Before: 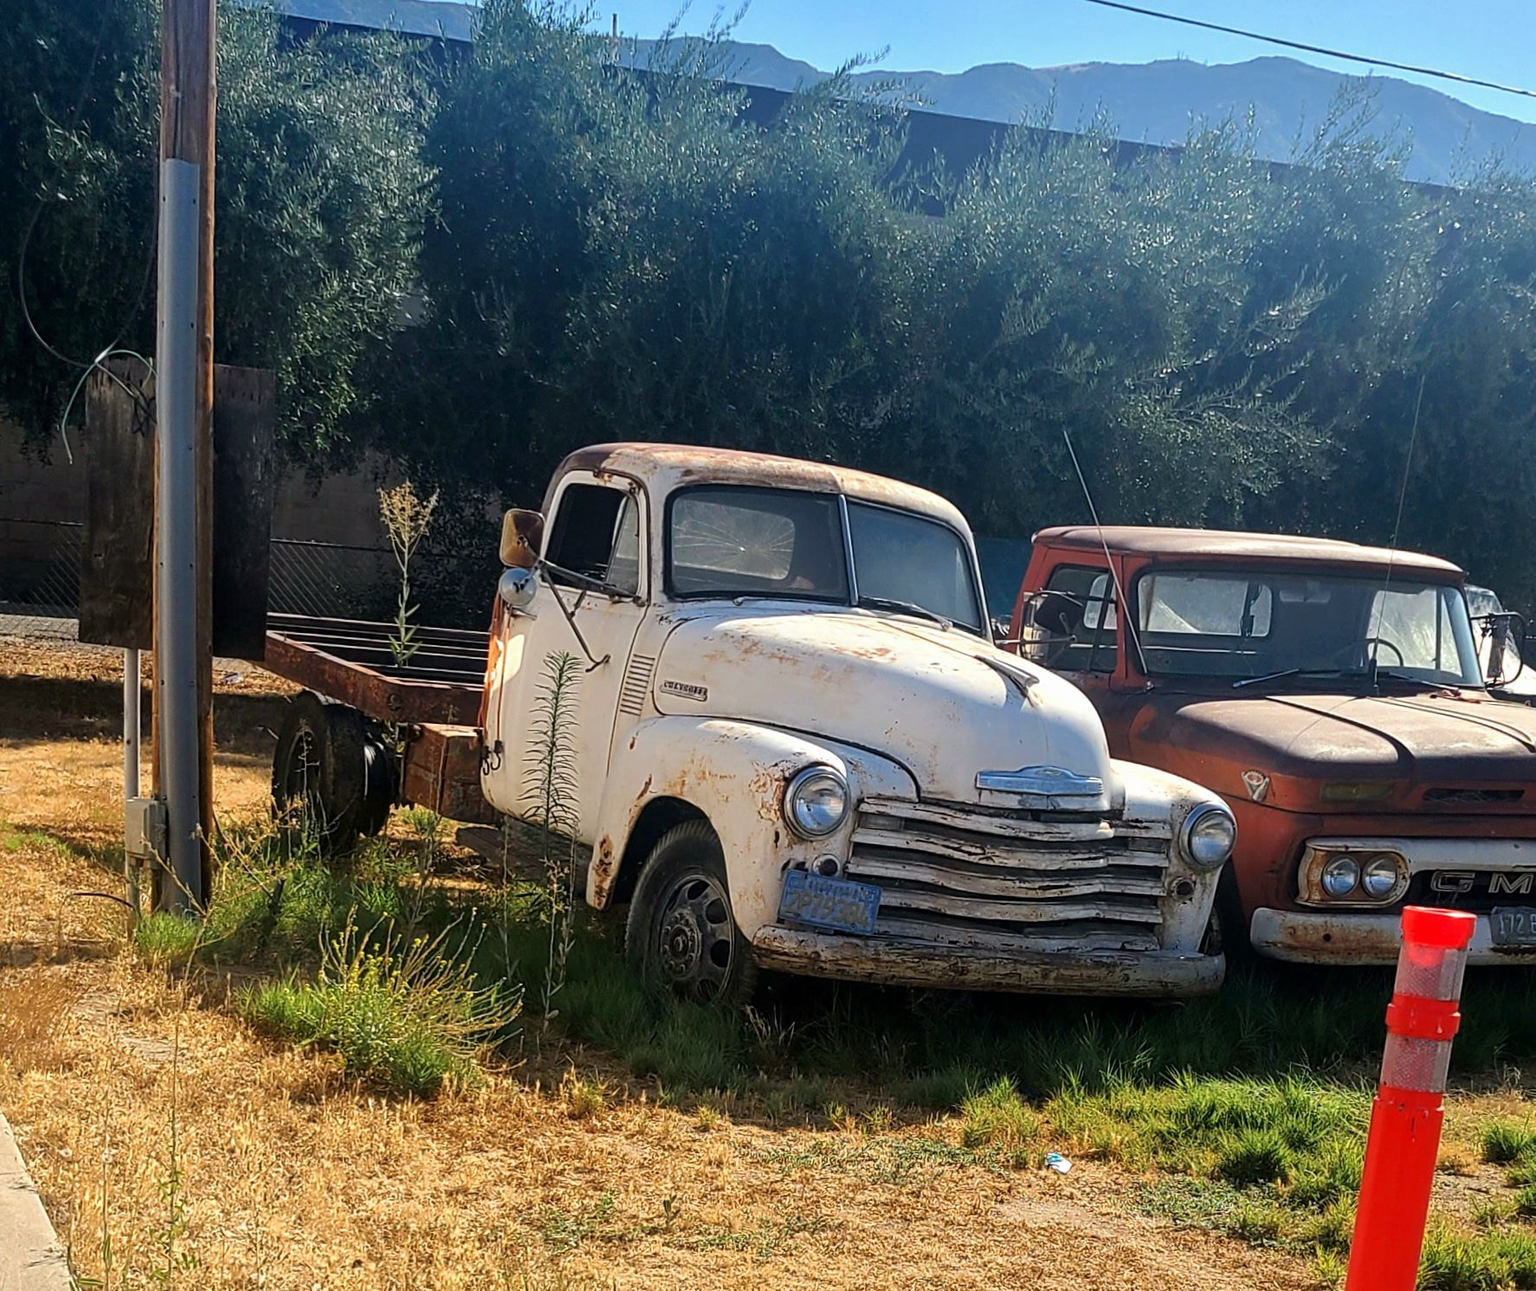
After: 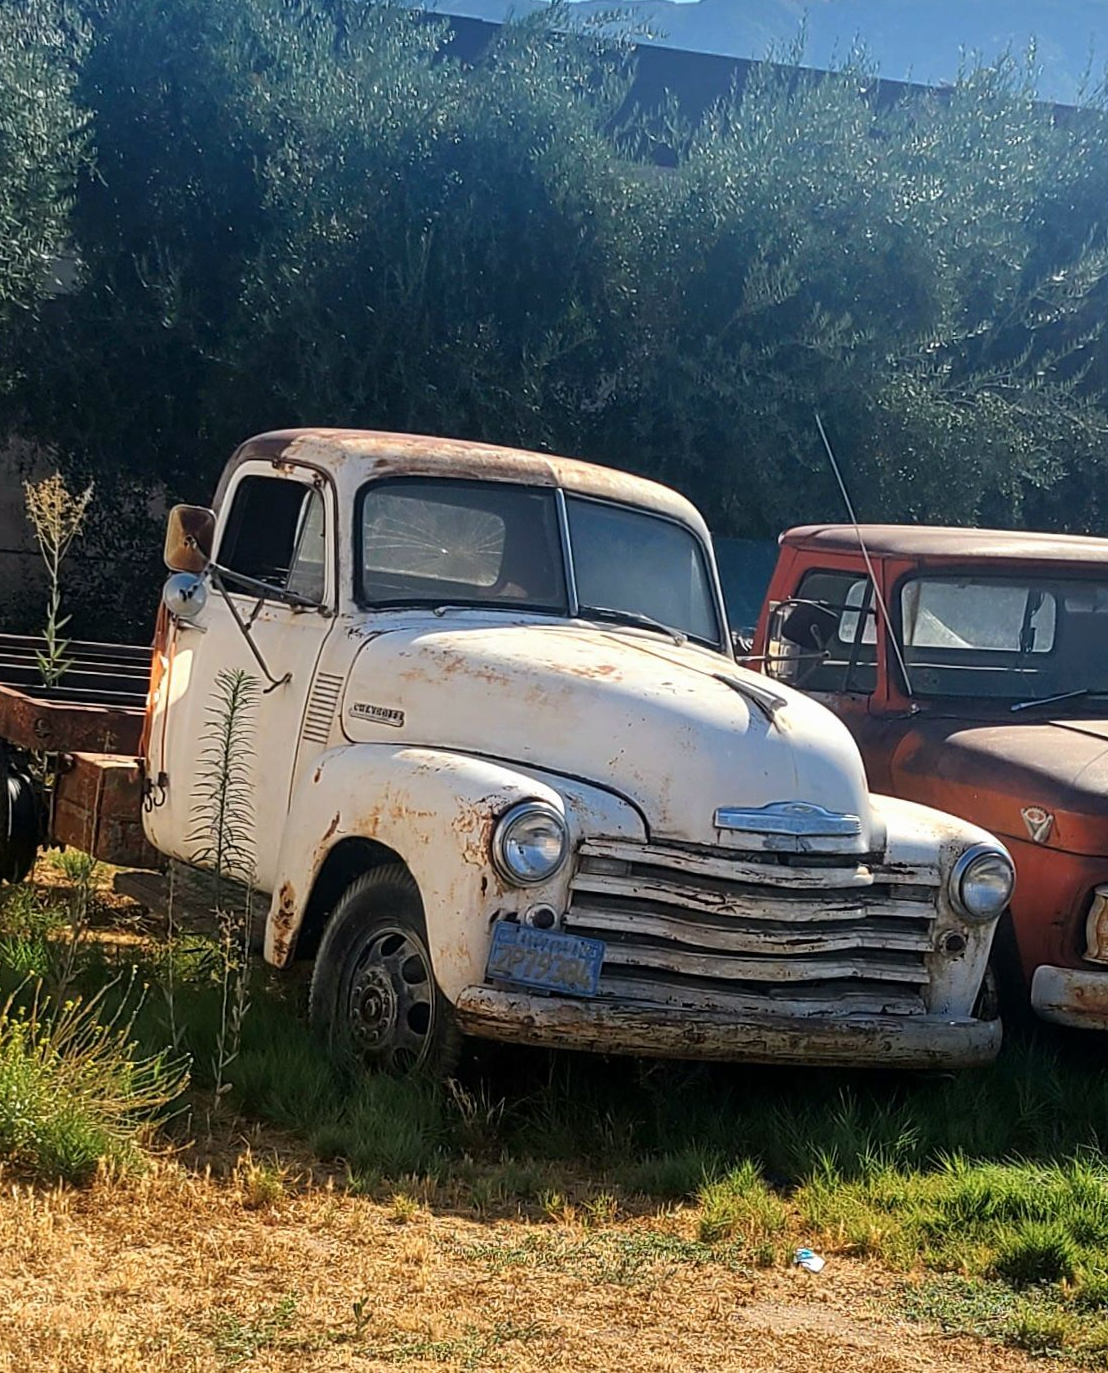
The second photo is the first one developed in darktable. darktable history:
crop and rotate: left 23.36%, top 5.622%, right 14.176%, bottom 2.26%
